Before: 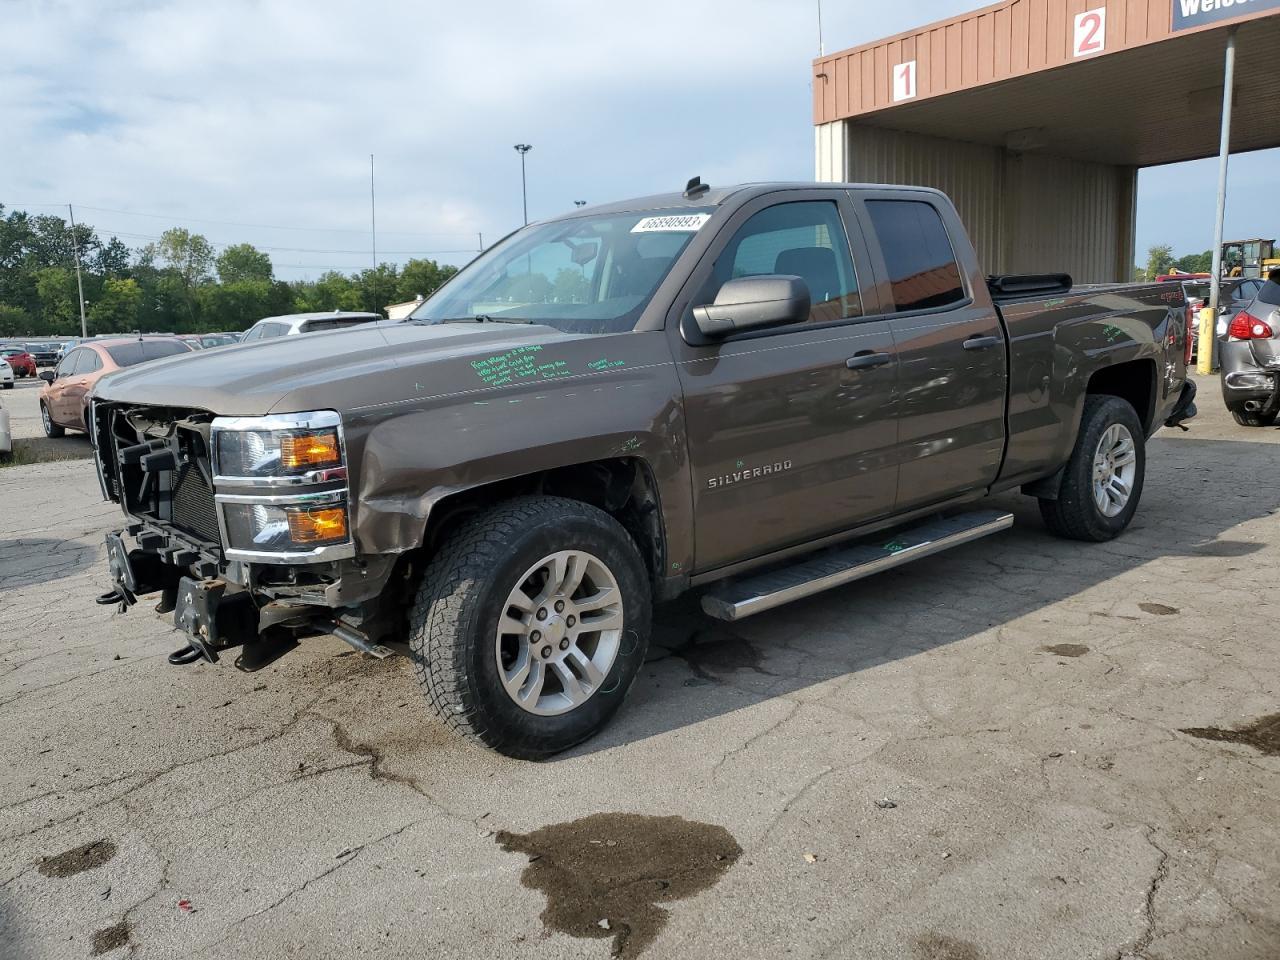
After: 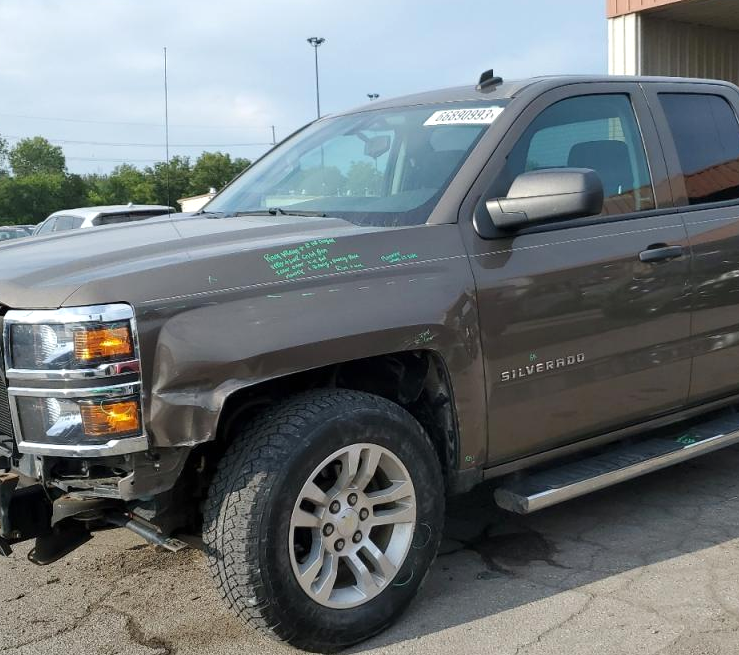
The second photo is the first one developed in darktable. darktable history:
exposure: exposure 0.127 EV, compensate highlight preservation false
crop: left 16.202%, top 11.208%, right 26.045%, bottom 20.557%
